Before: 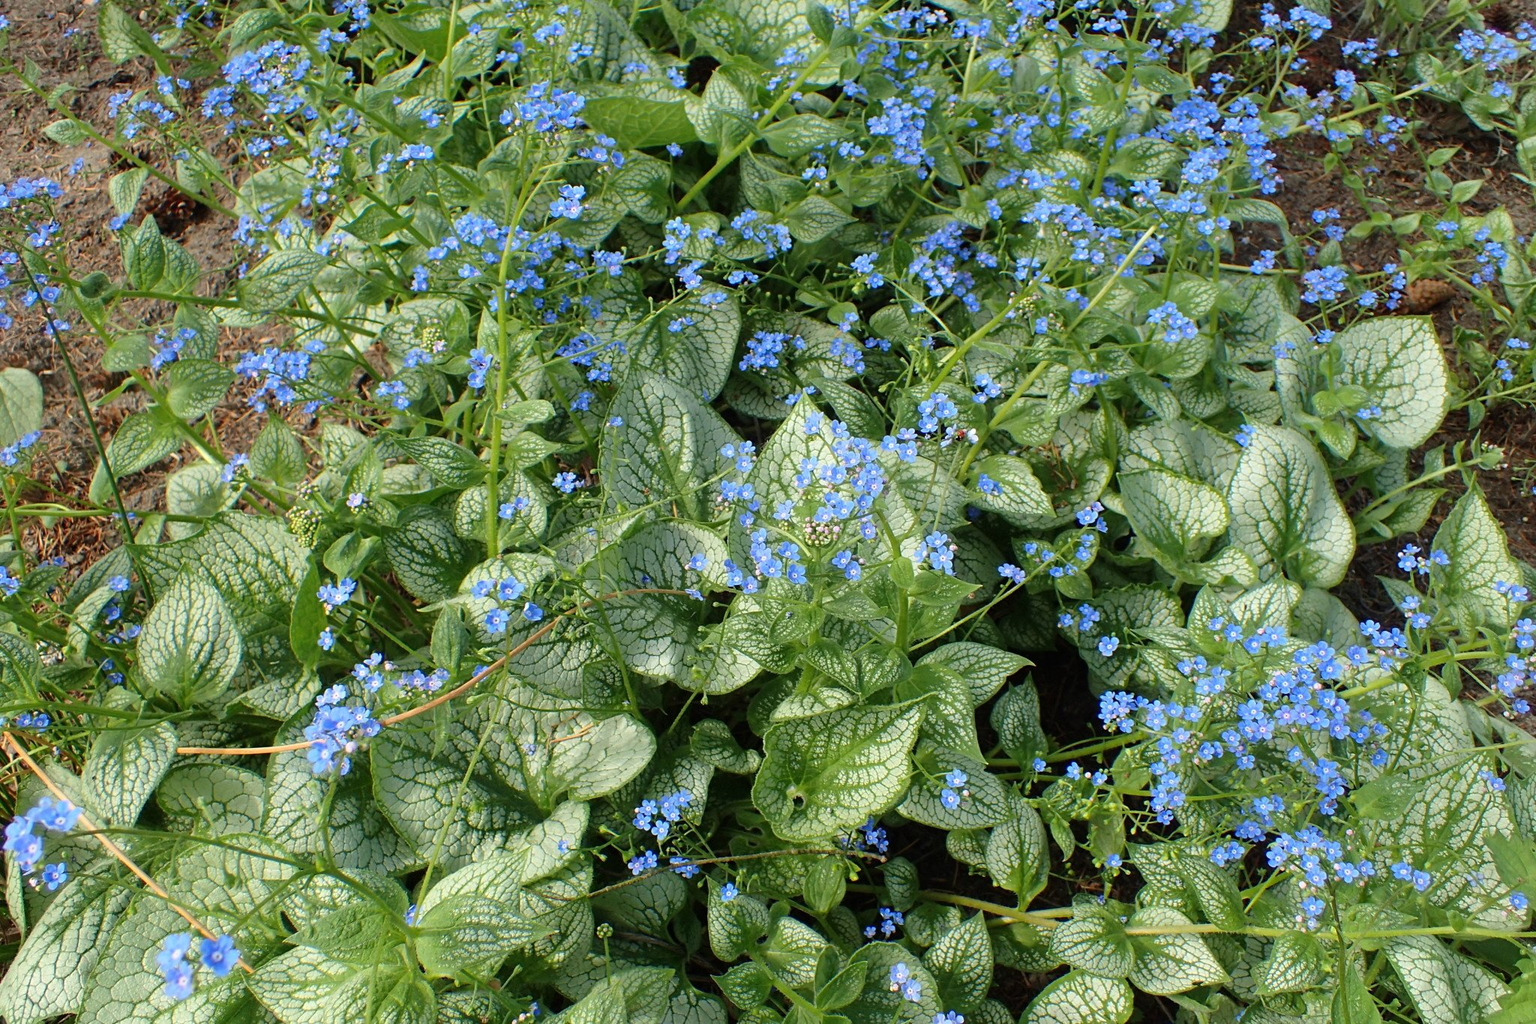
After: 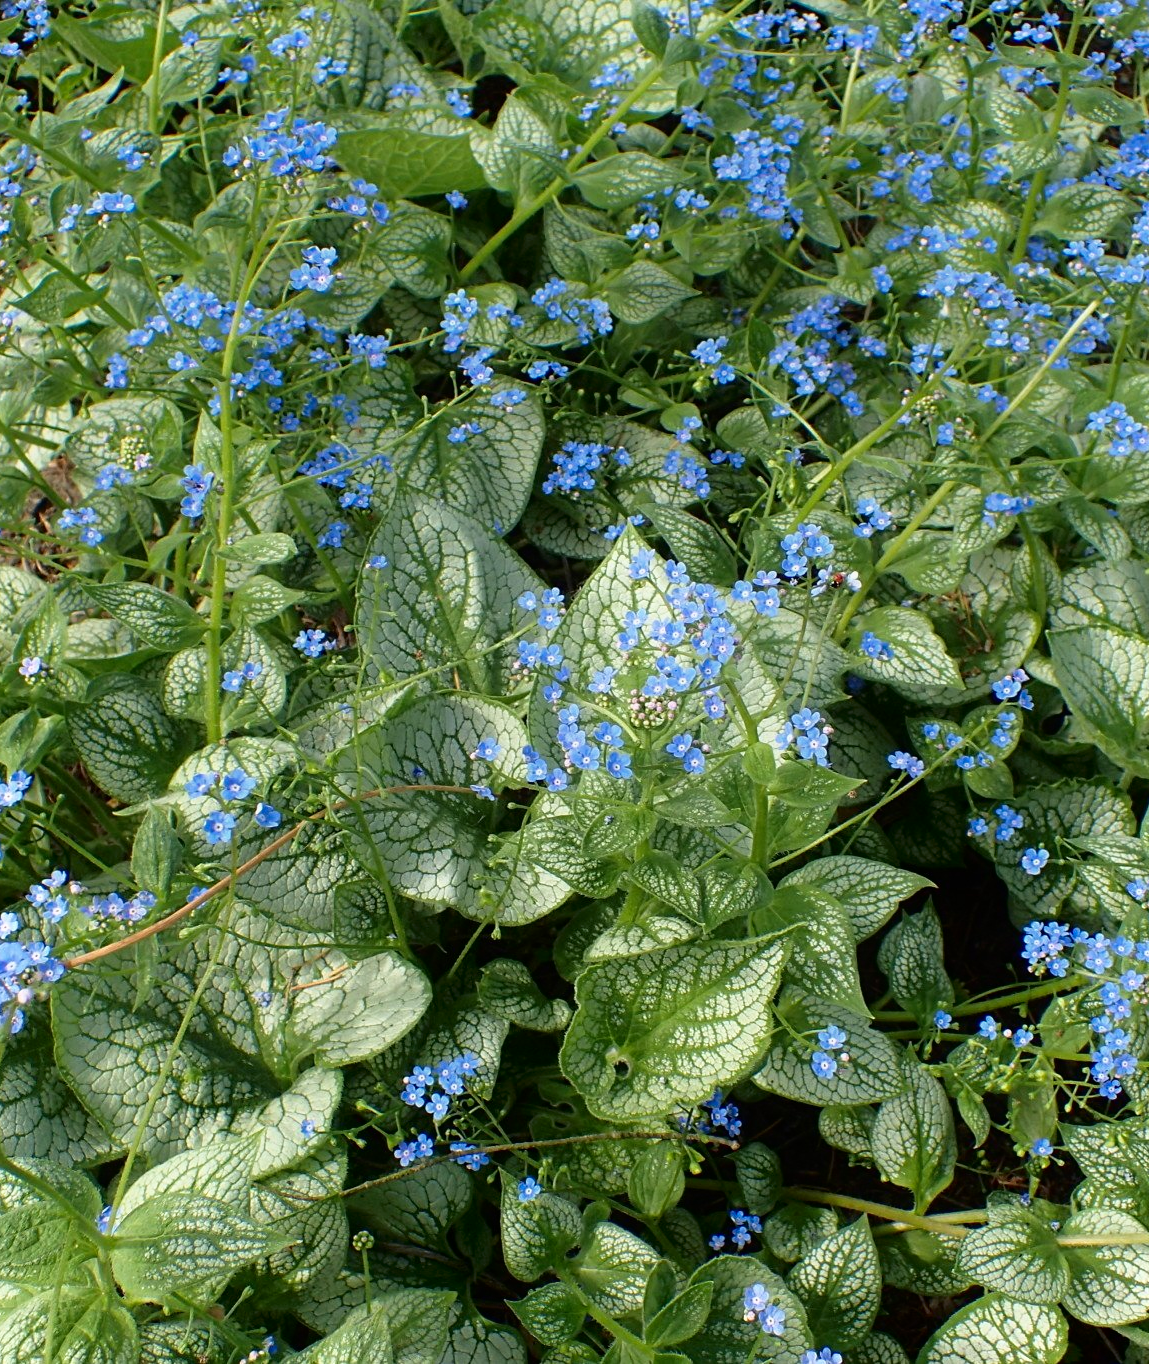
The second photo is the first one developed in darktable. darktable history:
crop: left 21.674%, right 22.086%
color zones: curves: ch0 [(0, 0.5) (0.143, 0.5) (0.286, 0.5) (0.429, 0.5) (0.571, 0.5) (0.714, 0.476) (0.857, 0.5) (1, 0.5)]; ch2 [(0, 0.5) (0.143, 0.5) (0.286, 0.5) (0.429, 0.5) (0.571, 0.5) (0.714, 0.487) (0.857, 0.5) (1, 0.5)]
contrast equalizer: y [[0.5, 0.5, 0.472, 0.5, 0.5, 0.5], [0.5 ×6], [0.5 ×6], [0 ×6], [0 ×6]]
shadows and highlights: shadows -62.32, white point adjustment -5.22, highlights 61.59
